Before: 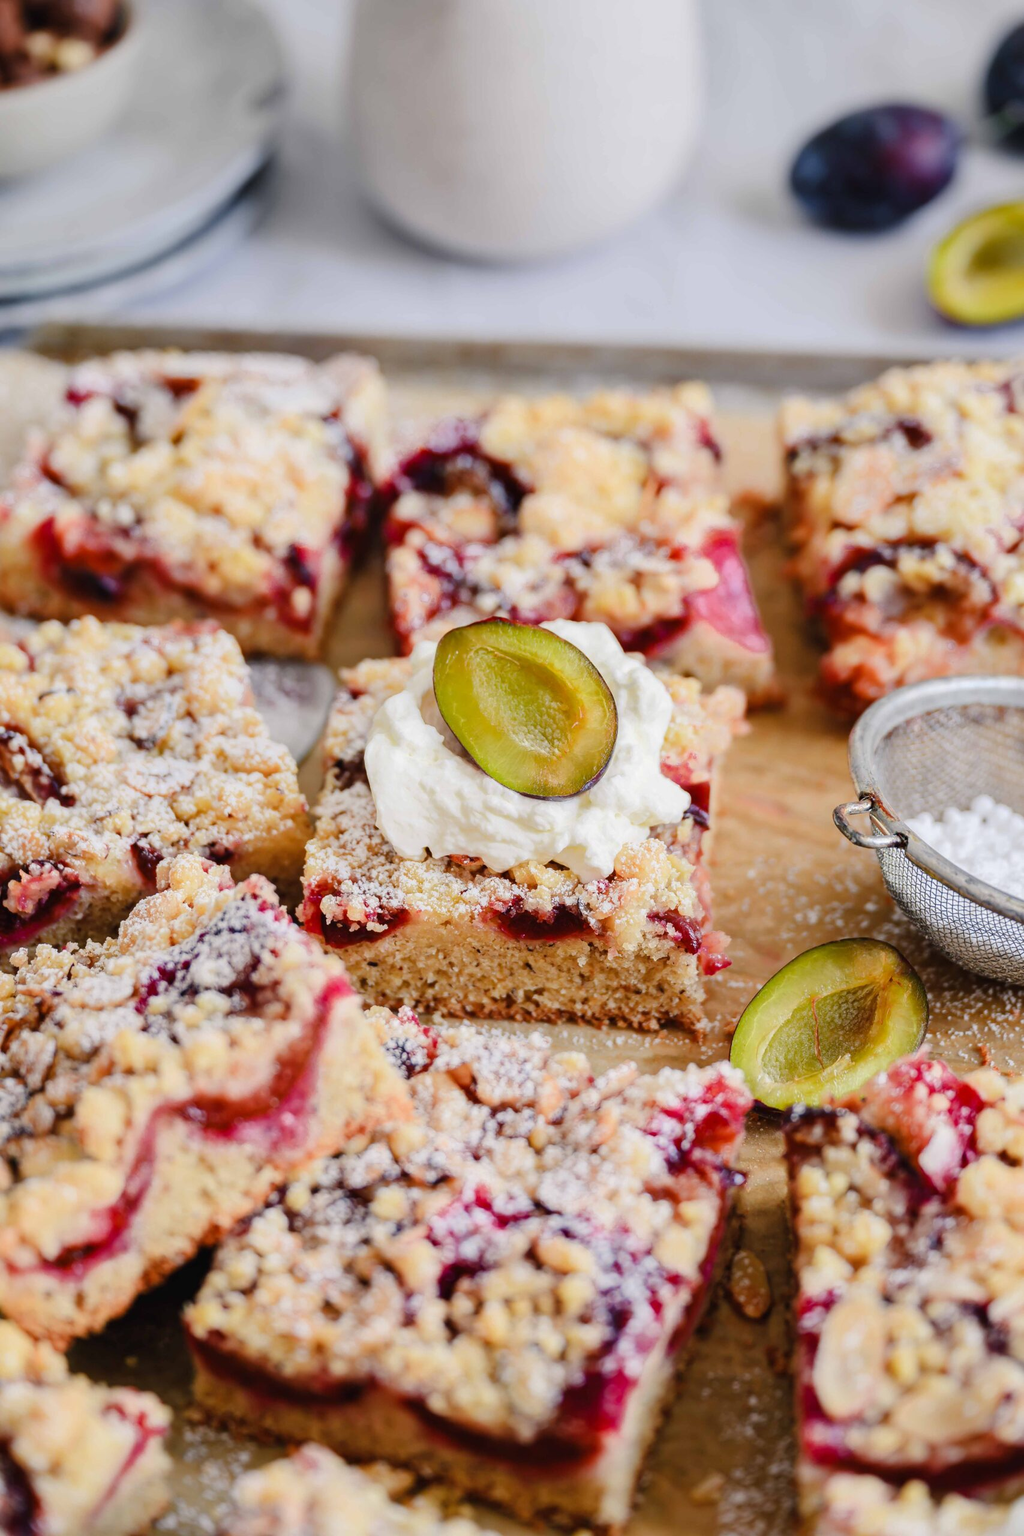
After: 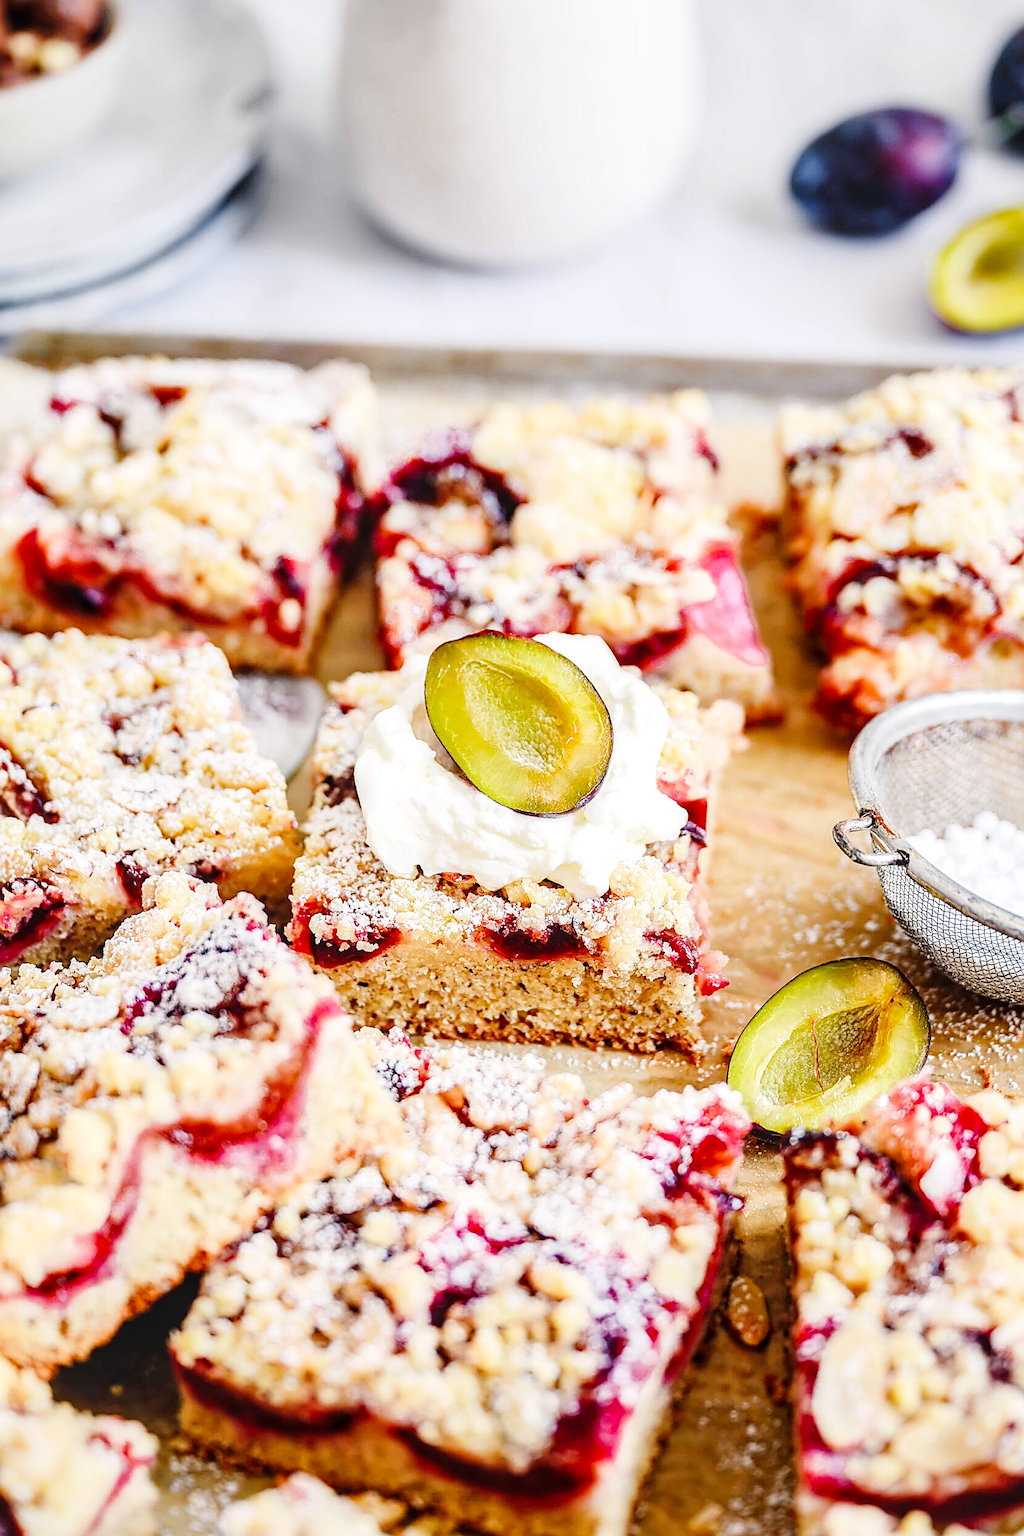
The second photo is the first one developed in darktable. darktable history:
base curve: curves: ch0 [(0, 0) (0.008, 0.007) (0.022, 0.029) (0.048, 0.089) (0.092, 0.197) (0.191, 0.399) (0.275, 0.534) (0.357, 0.65) (0.477, 0.78) (0.542, 0.833) (0.799, 0.973) (1, 1)], preserve colors none
local contrast: on, module defaults
sharpen: radius 1.685, amount 1.294
crop: left 1.743%, right 0.268%, bottom 2.011%
